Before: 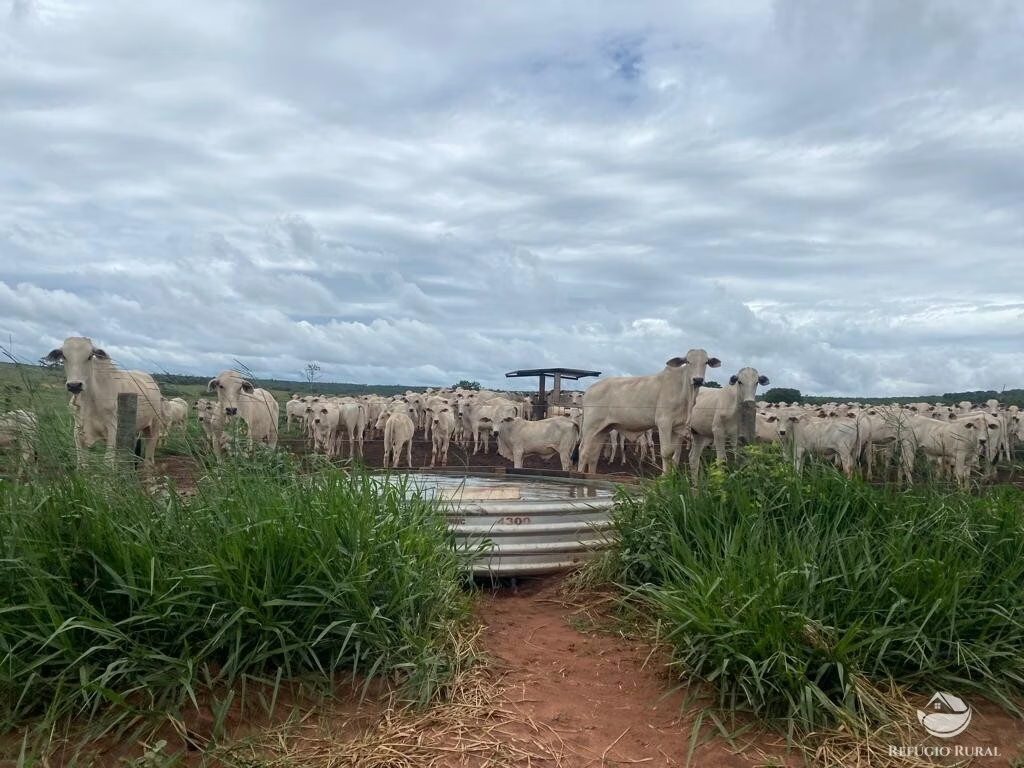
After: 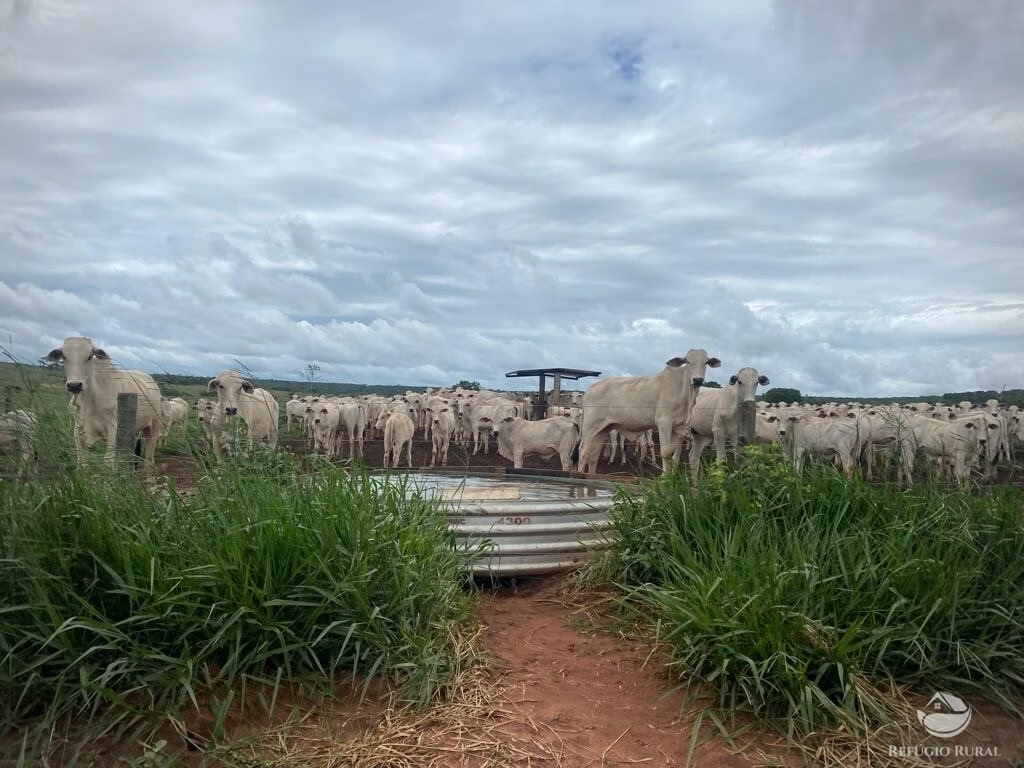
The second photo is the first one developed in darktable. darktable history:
vignetting: fall-off radius 61.18%
